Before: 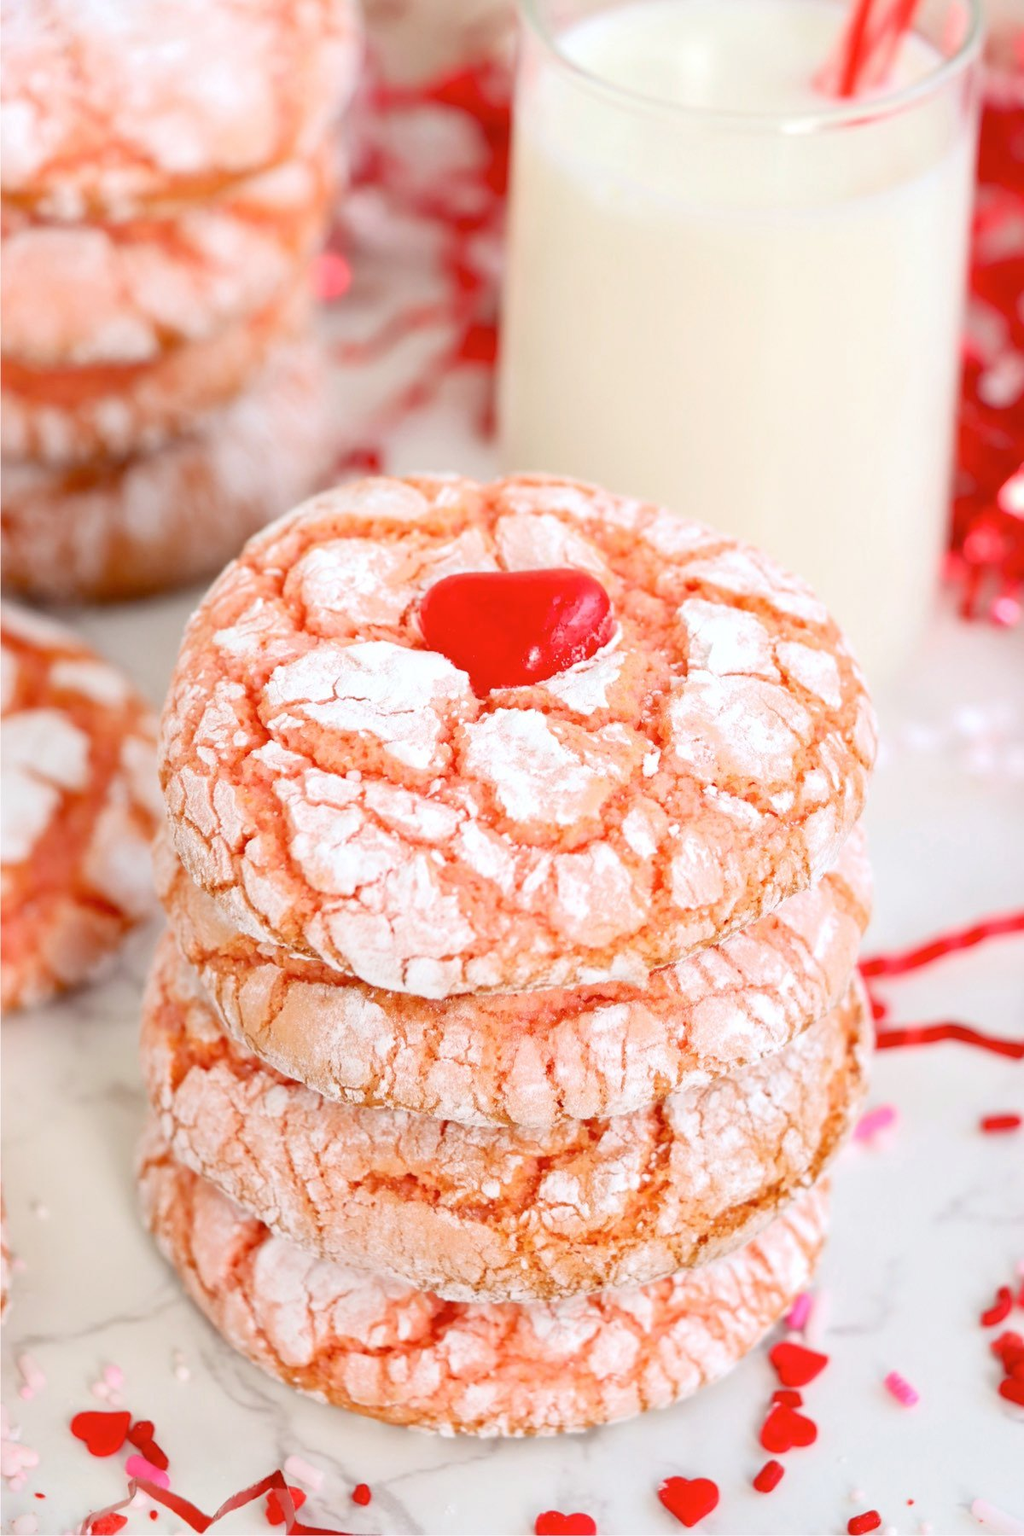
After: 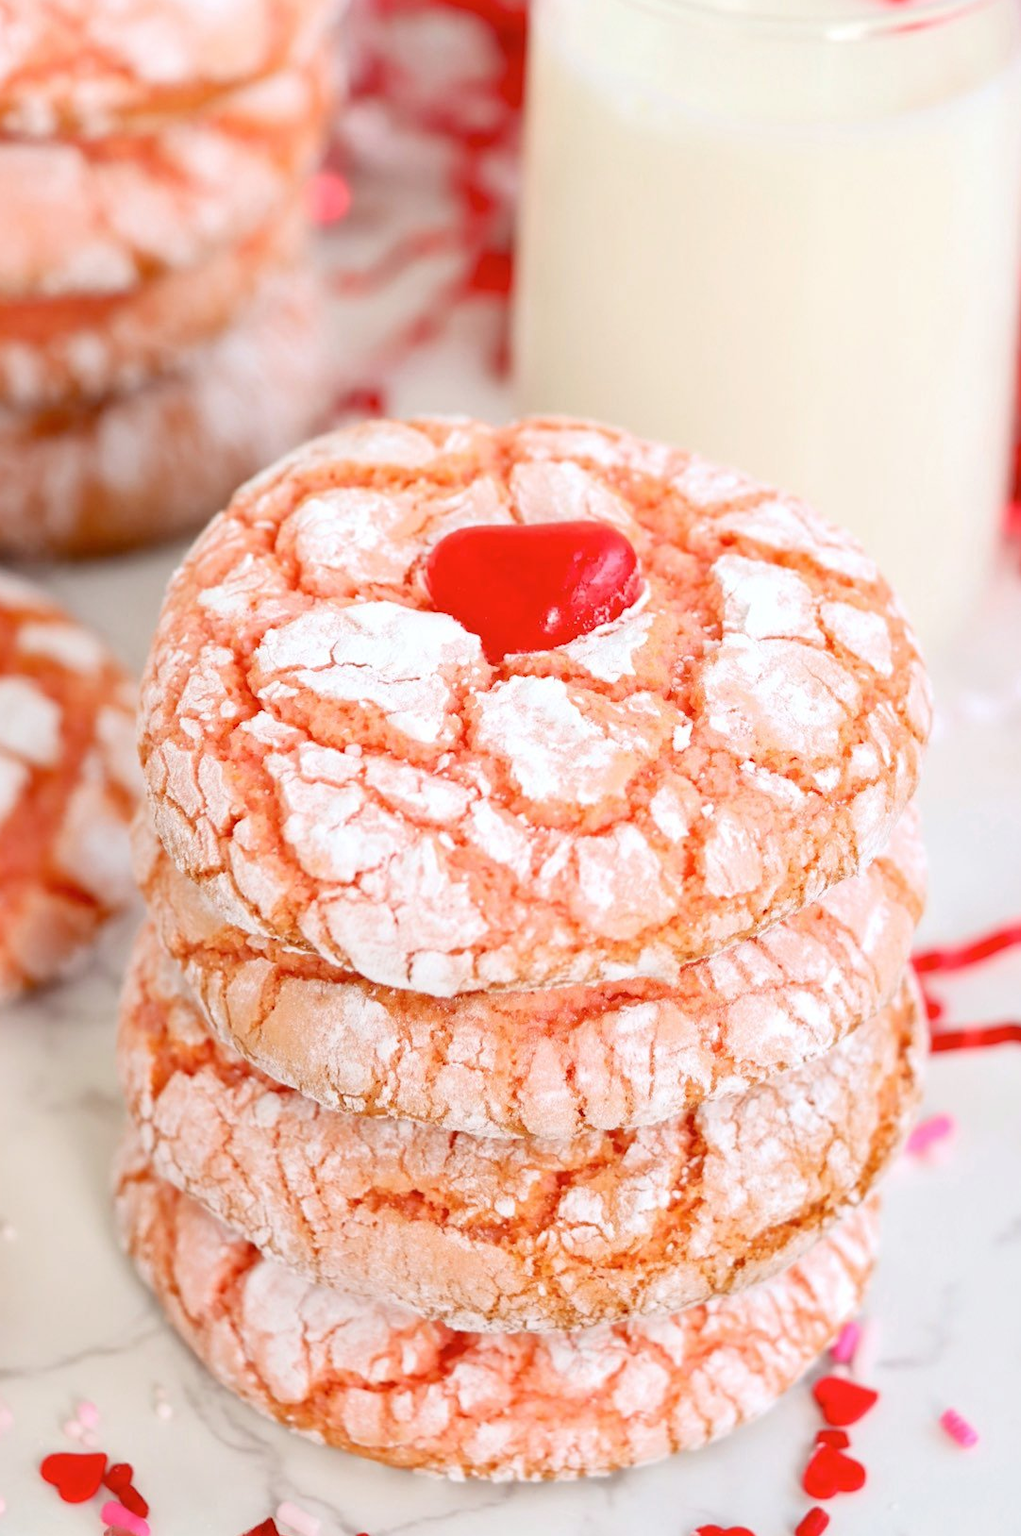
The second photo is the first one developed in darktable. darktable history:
crop: left 3.4%, top 6.37%, right 6.267%, bottom 3.169%
